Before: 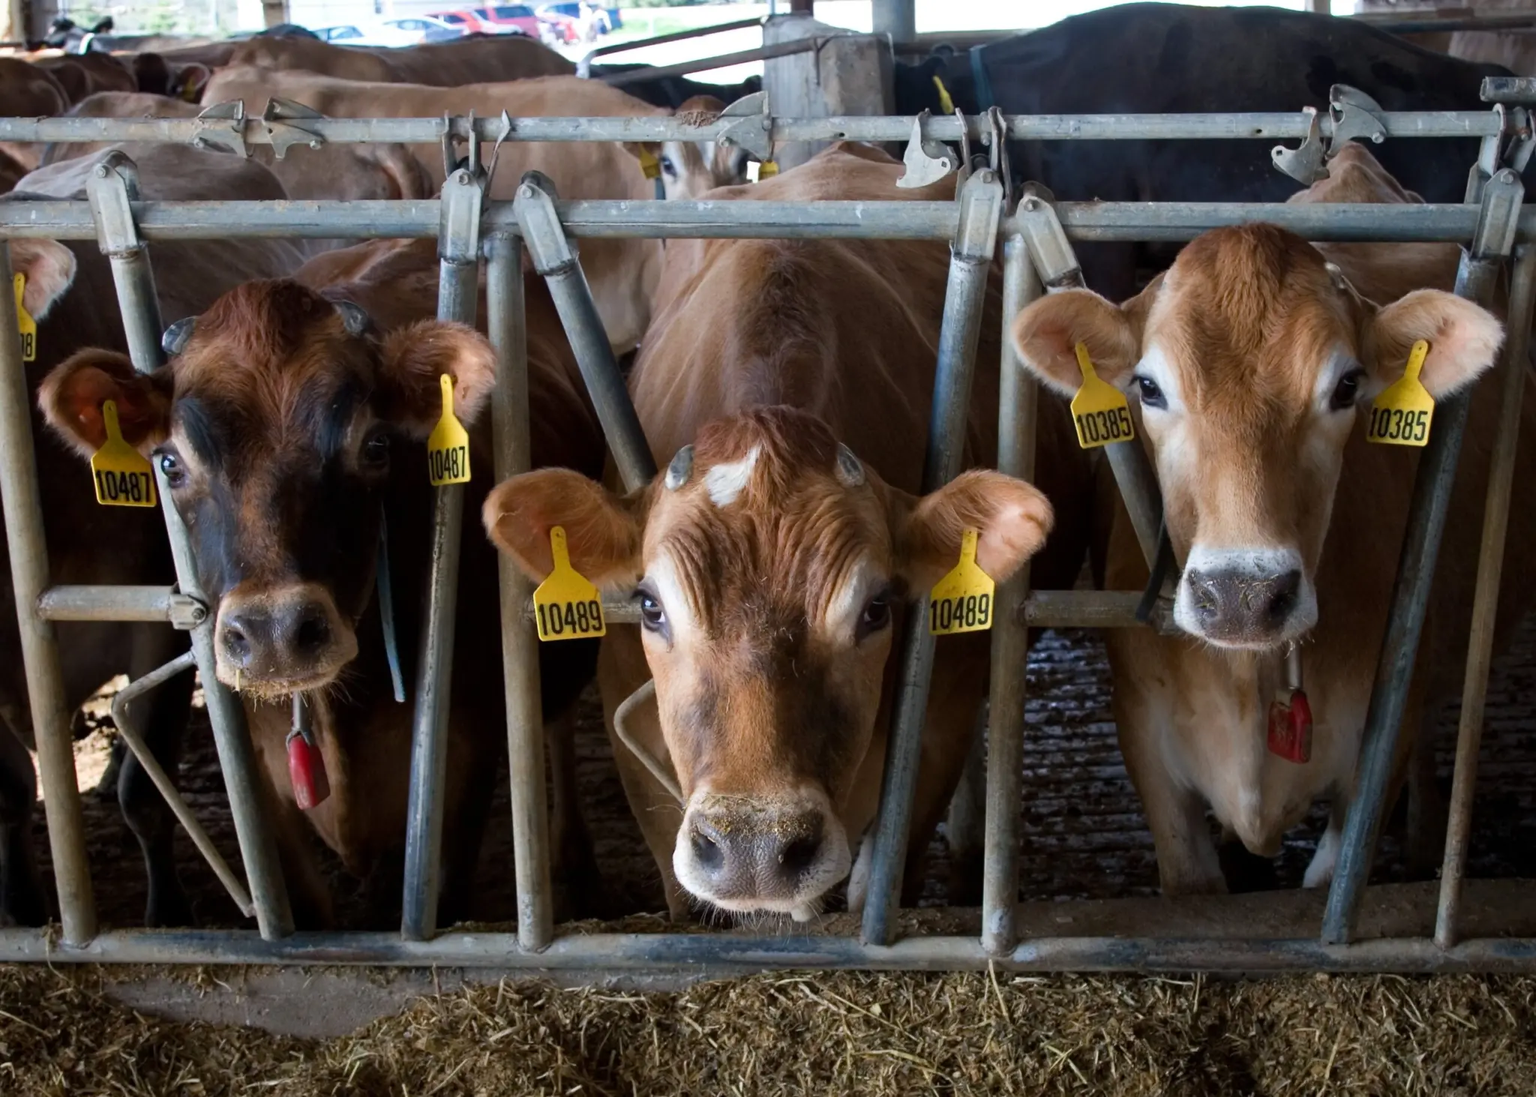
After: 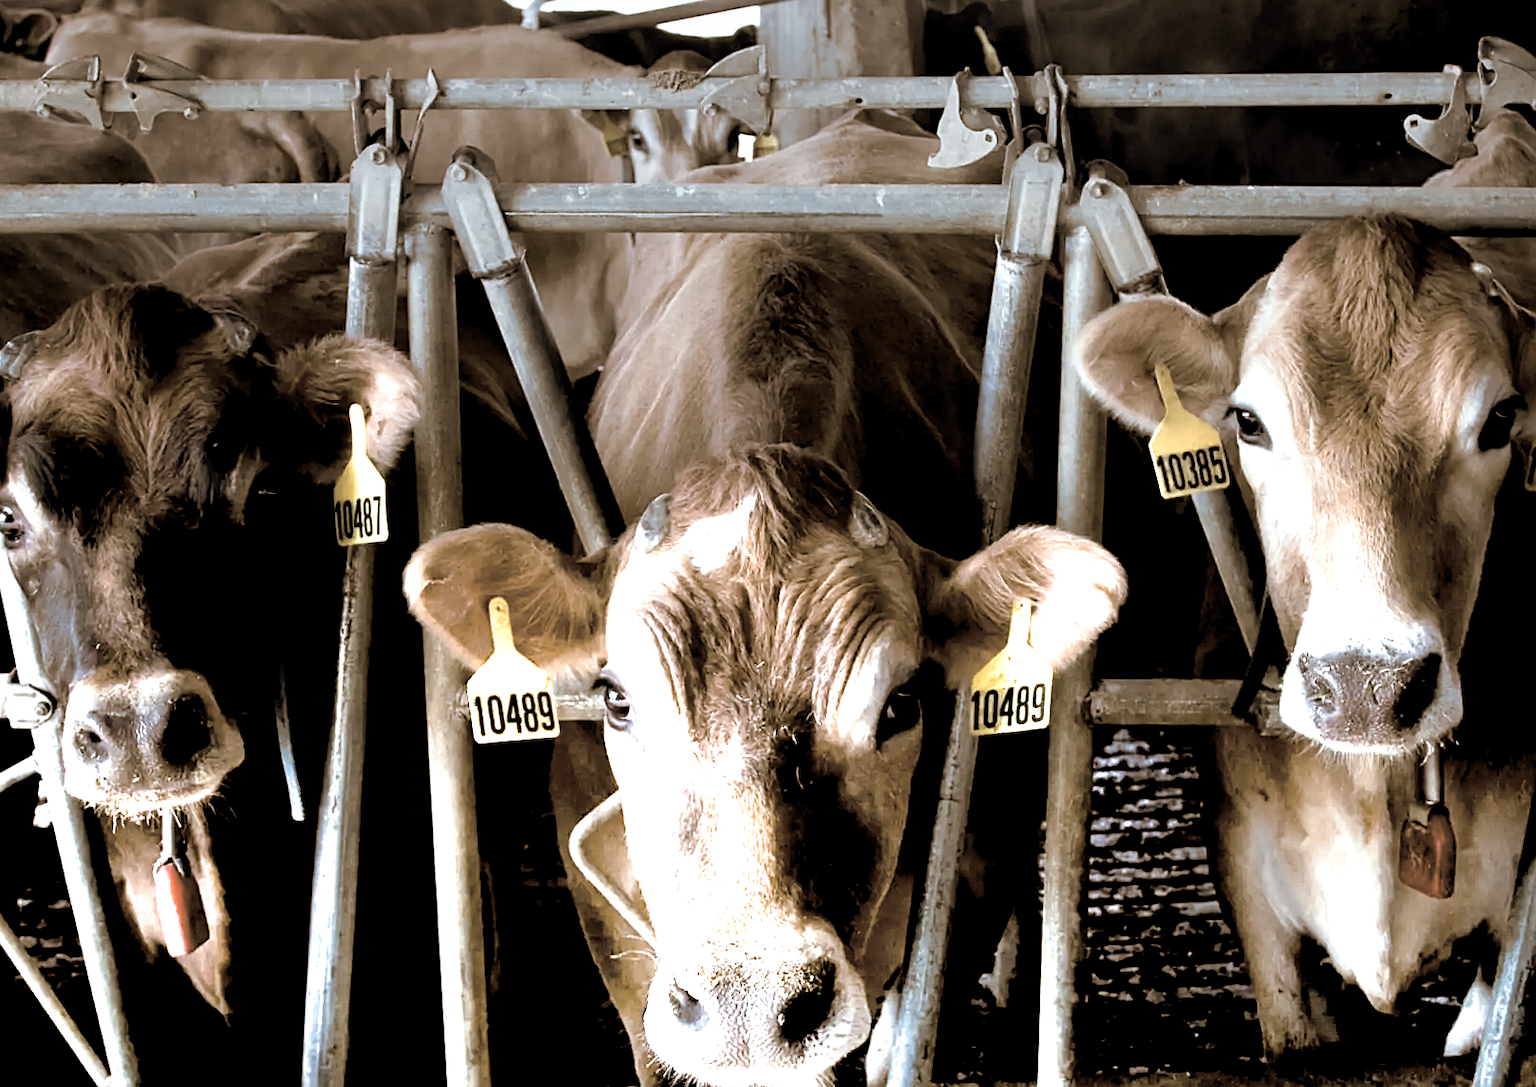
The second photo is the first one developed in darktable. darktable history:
exposure: black level correction 0.016, exposure -0.009 EV, compensate highlight preservation false
color zones: curves: ch0 [(0, 0.6) (0.129, 0.585) (0.193, 0.596) (0.429, 0.5) (0.571, 0.5) (0.714, 0.5) (0.857, 0.5) (1, 0.6)]; ch1 [(0, 0.453) (0.112, 0.245) (0.213, 0.252) (0.429, 0.233) (0.571, 0.231) (0.683, 0.242) (0.857, 0.296) (1, 0.453)]
crop and rotate: left 10.77%, top 5.1%, right 10.41%, bottom 16.76%
sharpen: on, module defaults
graduated density: density -3.9 EV
split-toning: shadows › hue 37.98°, highlights › hue 185.58°, balance -55.261
